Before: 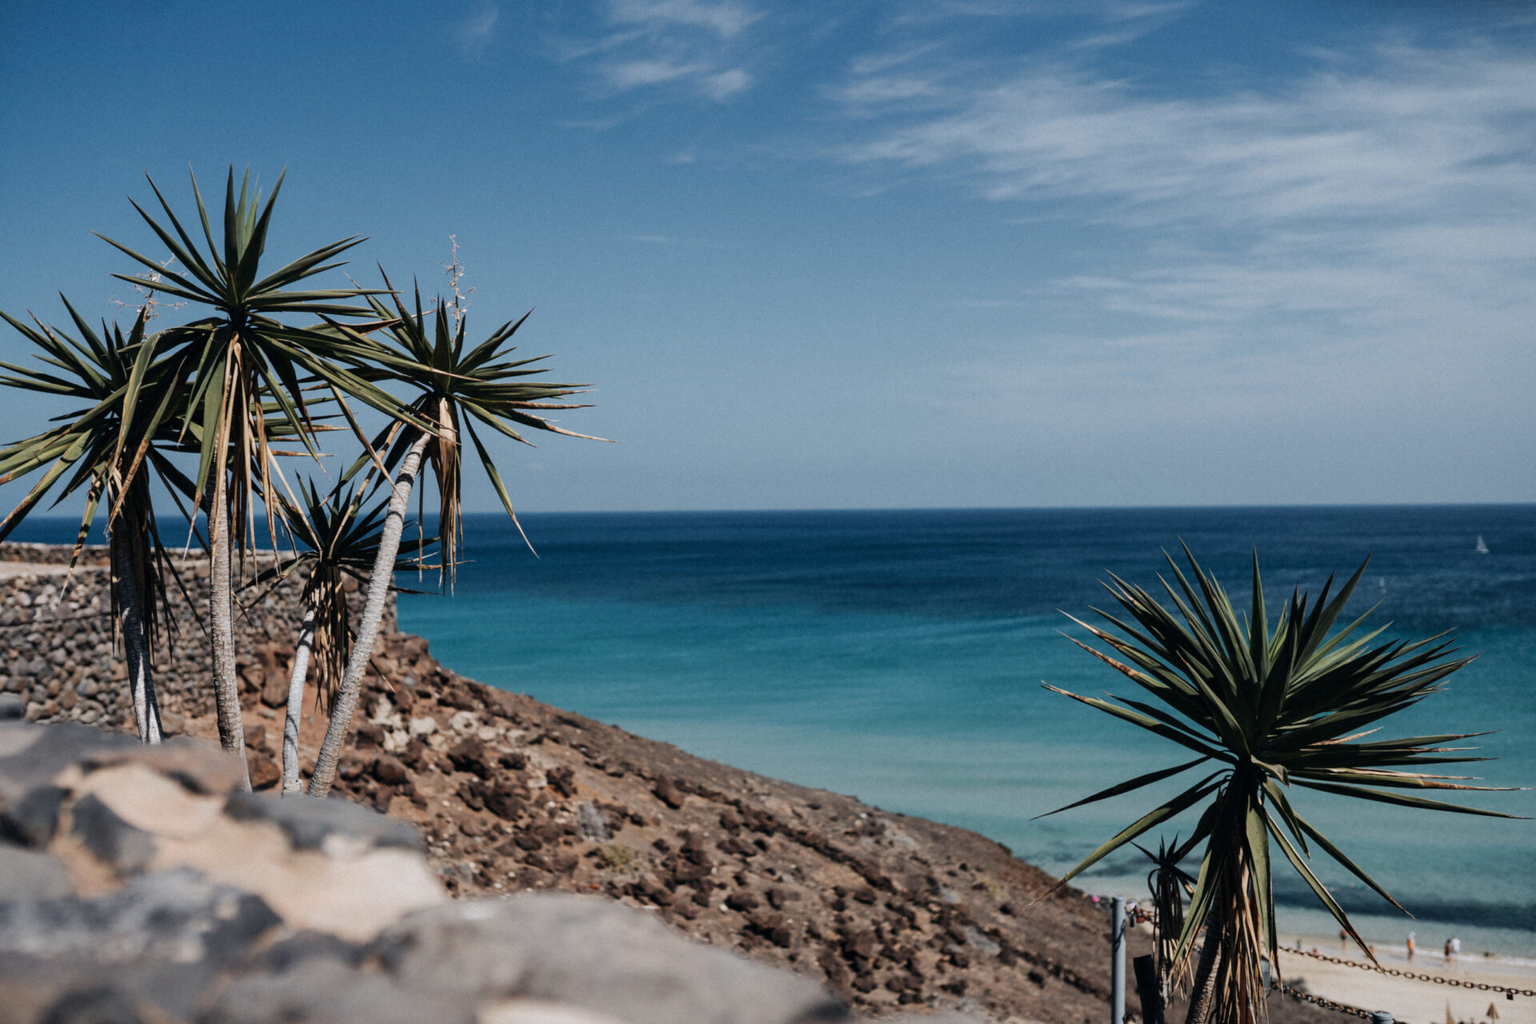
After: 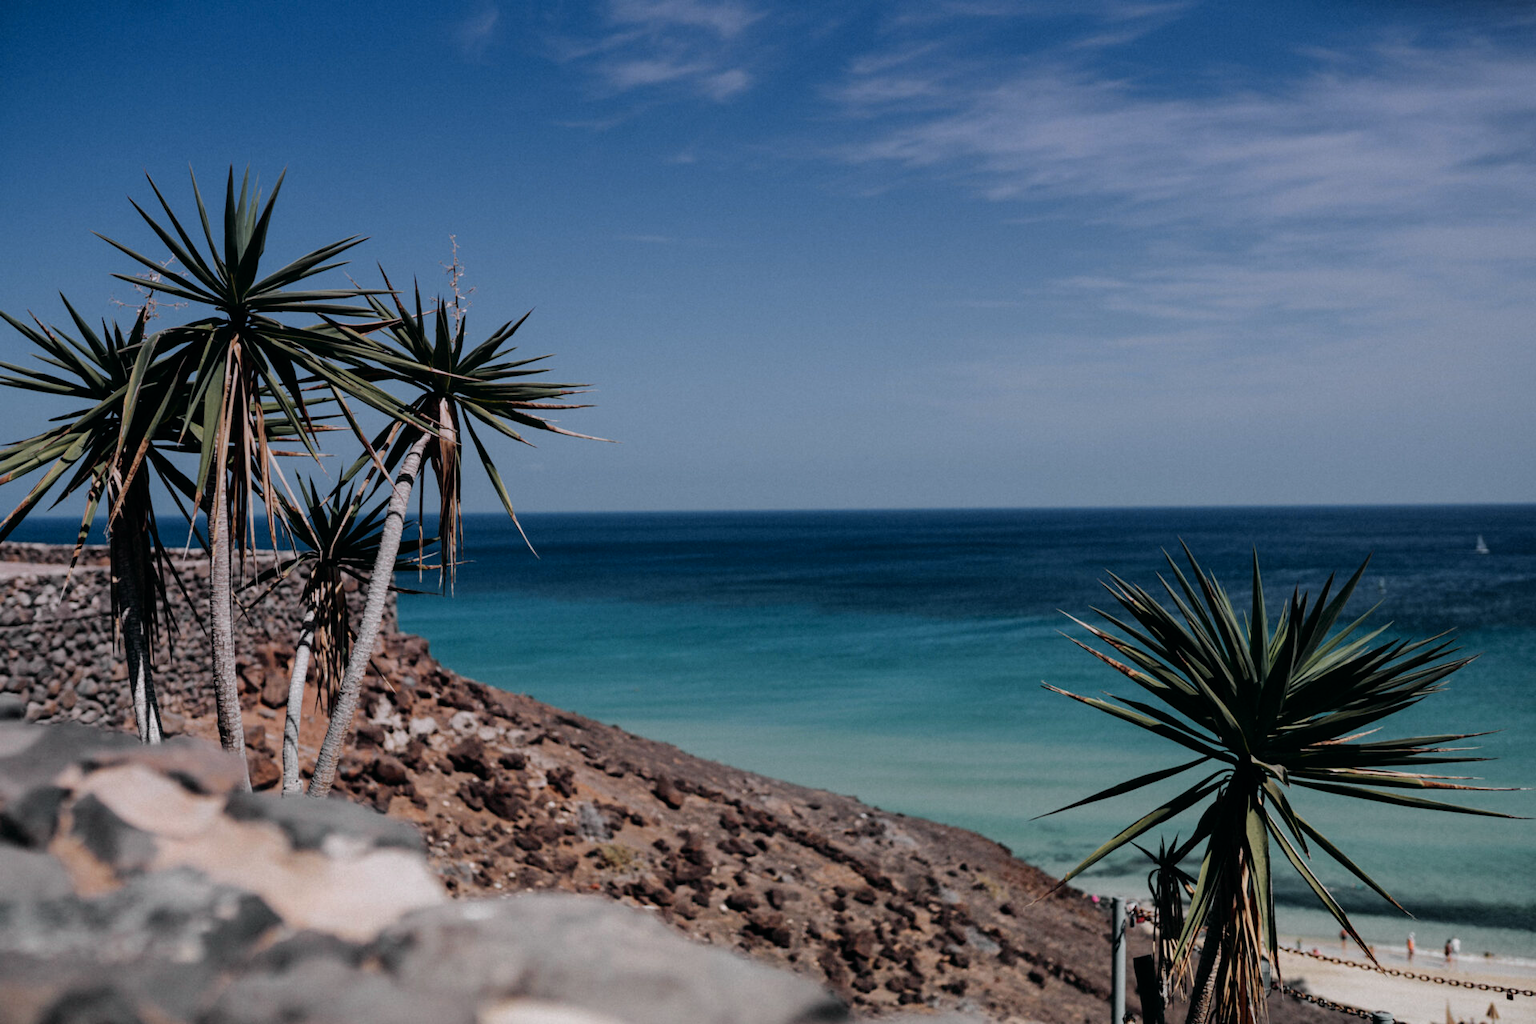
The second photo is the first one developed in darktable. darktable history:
bloom: size 5%, threshold 95%, strength 15%
tone curve: curves: ch0 [(0, 0) (0.058, 0.027) (0.214, 0.183) (0.304, 0.288) (0.561, 0.554) (0.687, 0.677) (0.768, 0.768) (0.858, 0.861) (0.986, 0.957)]; ch1 [(0, 0) (0.172, 0.123) (0.312, 0.296) (0.437, 0.429) (0.471, 0.469) (0.502, 0.5) (0.513, 0.515) (0.583, 0.604) (0.631, 0.659) (0.703, 0.721) (0.889, 0.924) (1, 1)]; ch2 [(0, 0) (0.411, 0.424) (0.485, 0.497) (0.502, 0.5) (0.517, 0.511) (0.566, 0.573) (0.622, 0.613) (0.709, 0.677) (1, 1)], color space Lab, independent channels, preserve colors none
graduated density: hue 238.83°, saturation 50%
